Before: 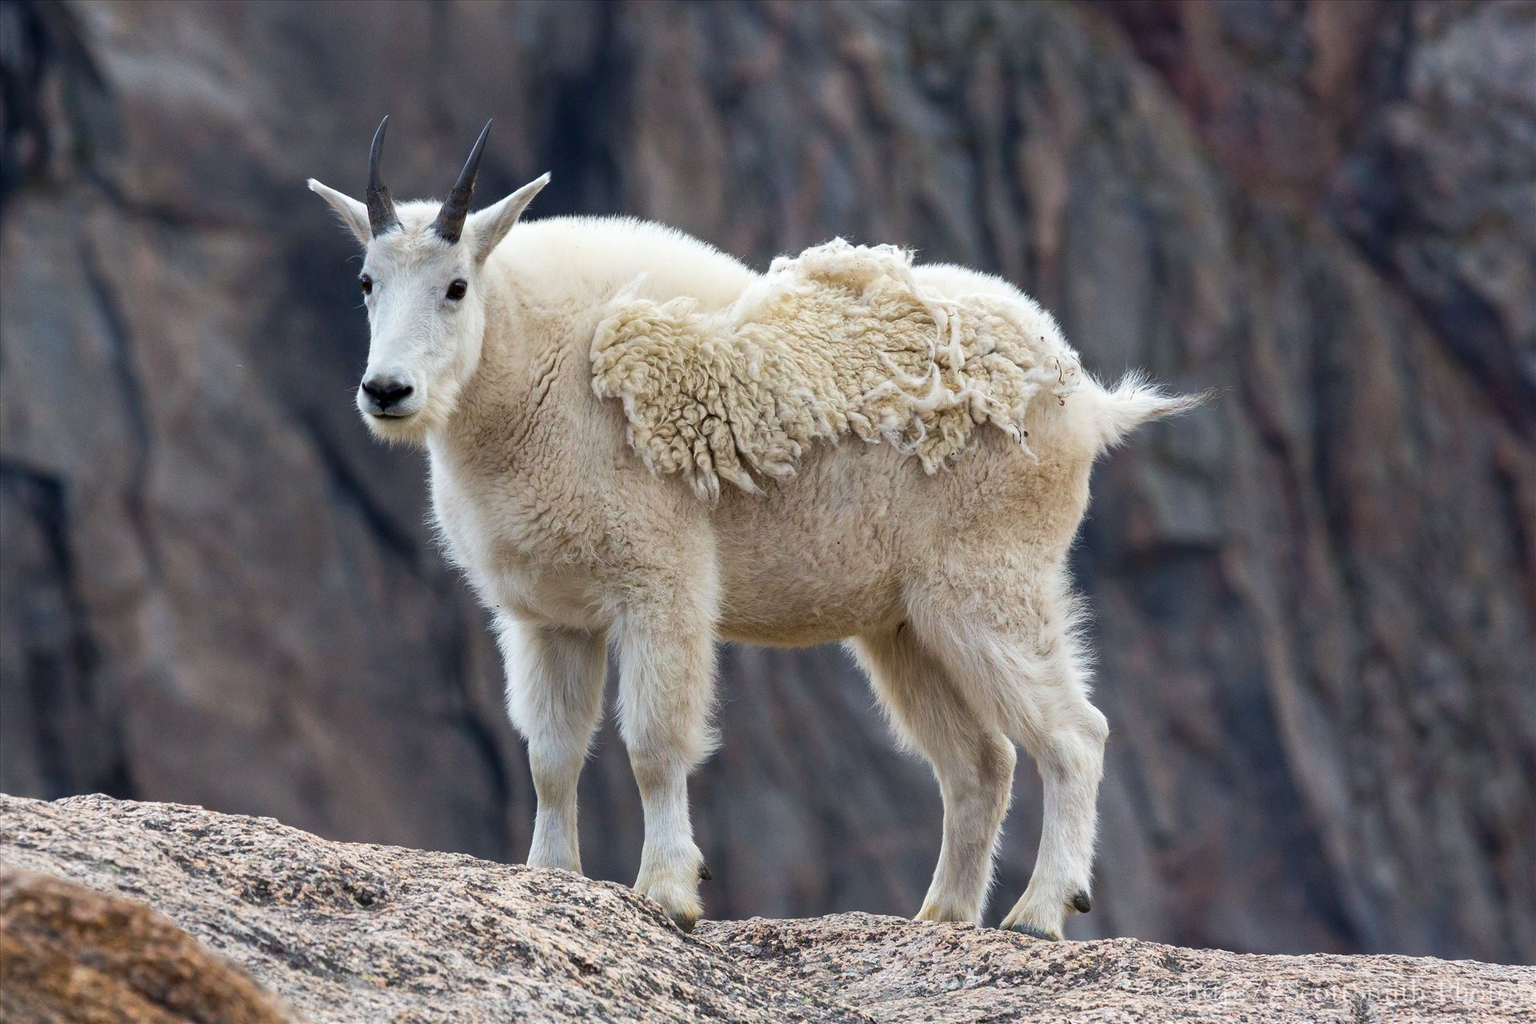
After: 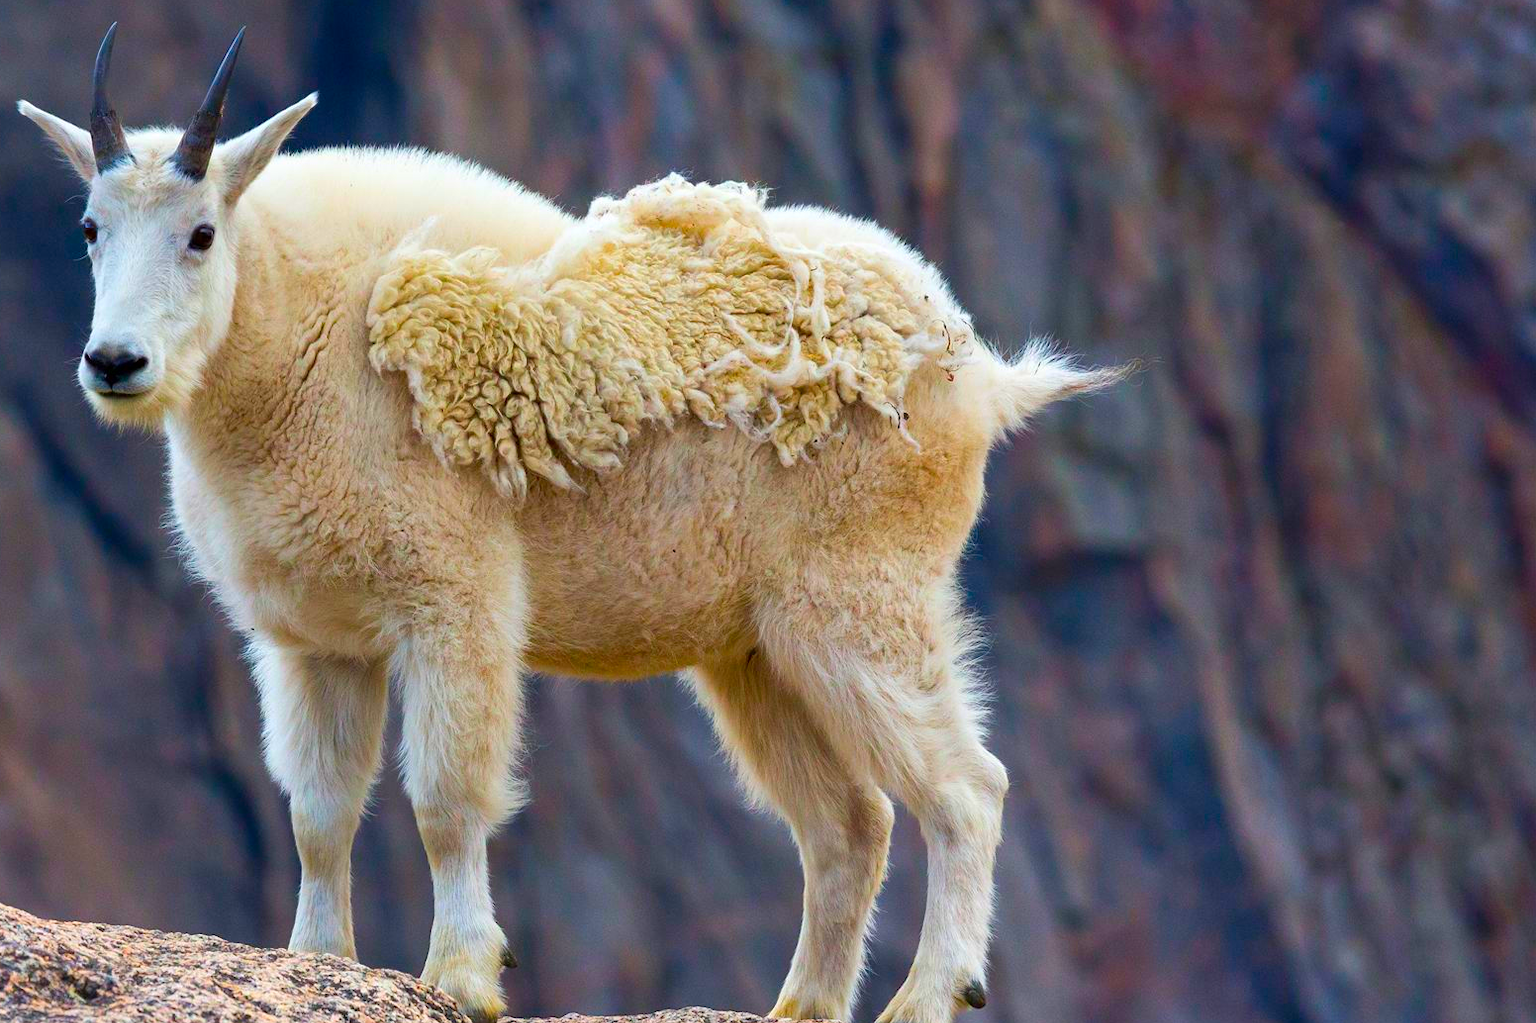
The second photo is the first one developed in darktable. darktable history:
crop: left 19.159%, top 9.58%, bottom 9.58%
tone equalizer: on, module defaults
color balance: mode lift, gamma, gain (sRGB)
color correction: saturation 2.15
